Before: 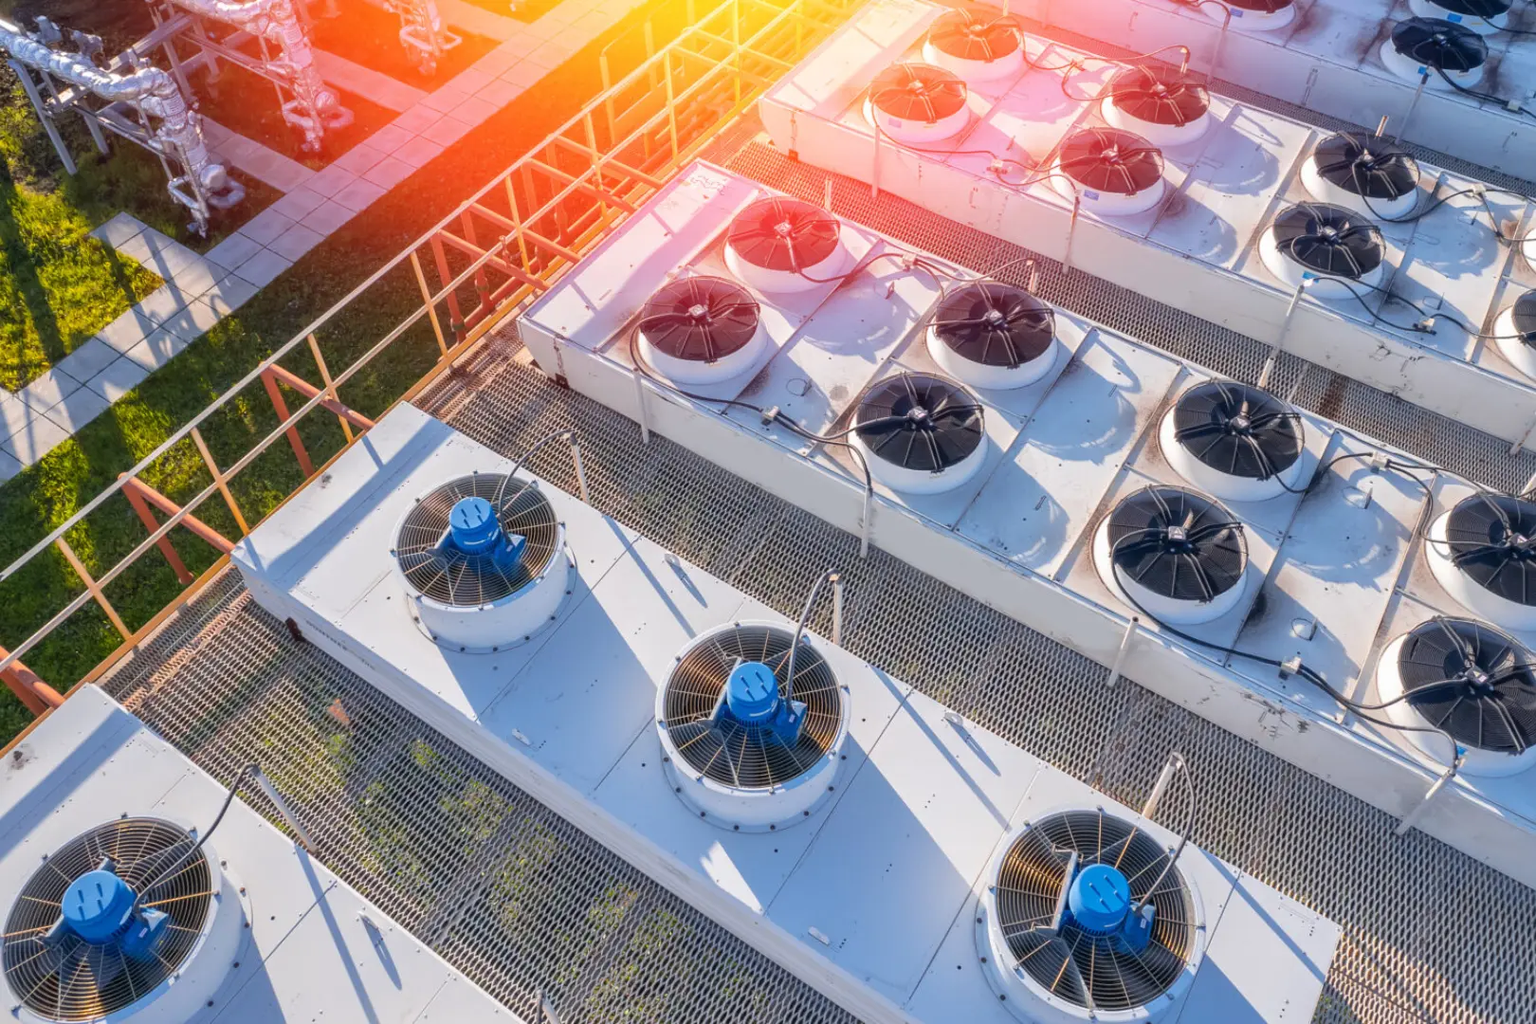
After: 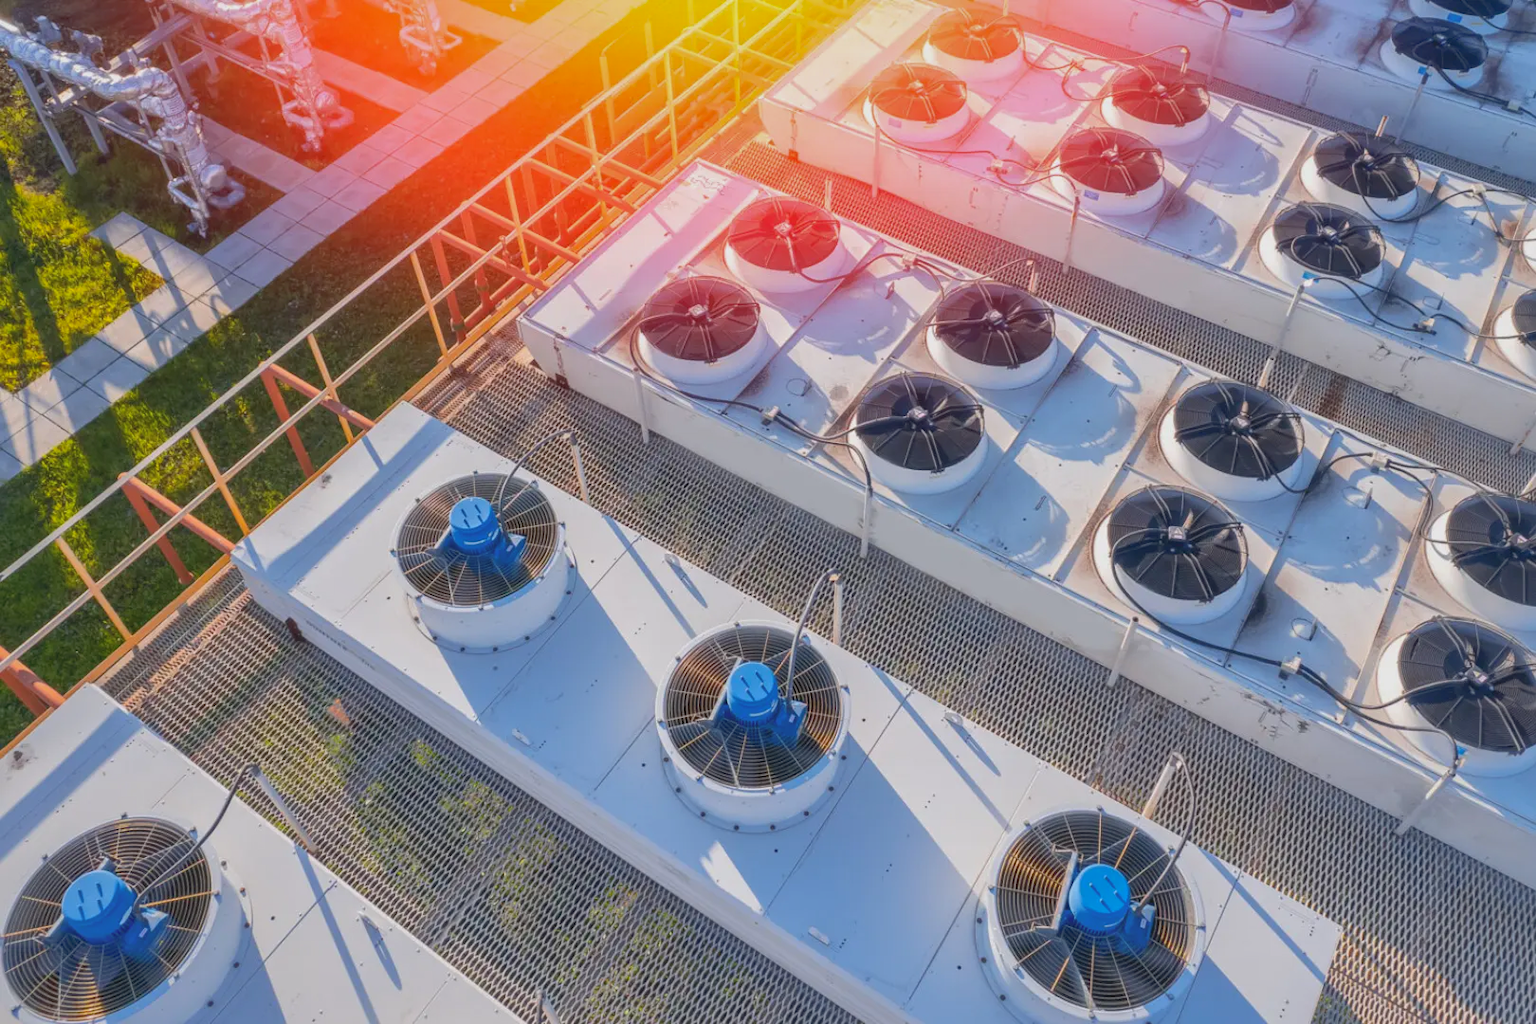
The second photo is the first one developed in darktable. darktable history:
shadows and highlights: on, module defaults
contrast brightness saturation: contrast -0.11
